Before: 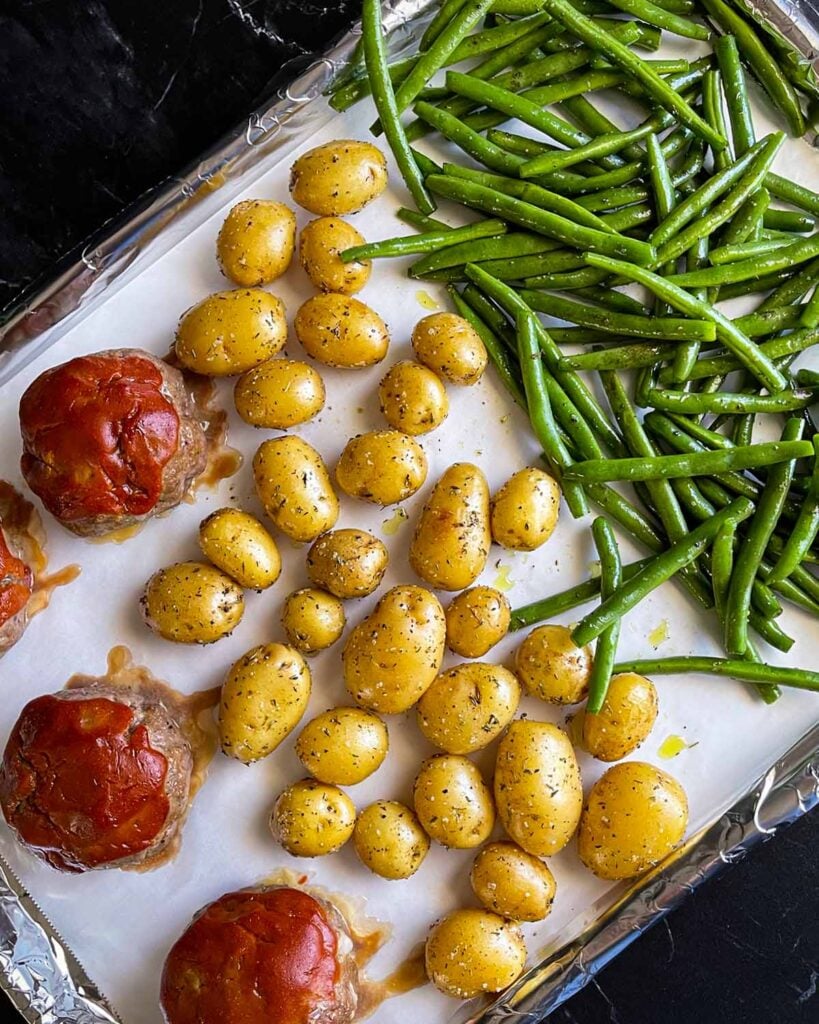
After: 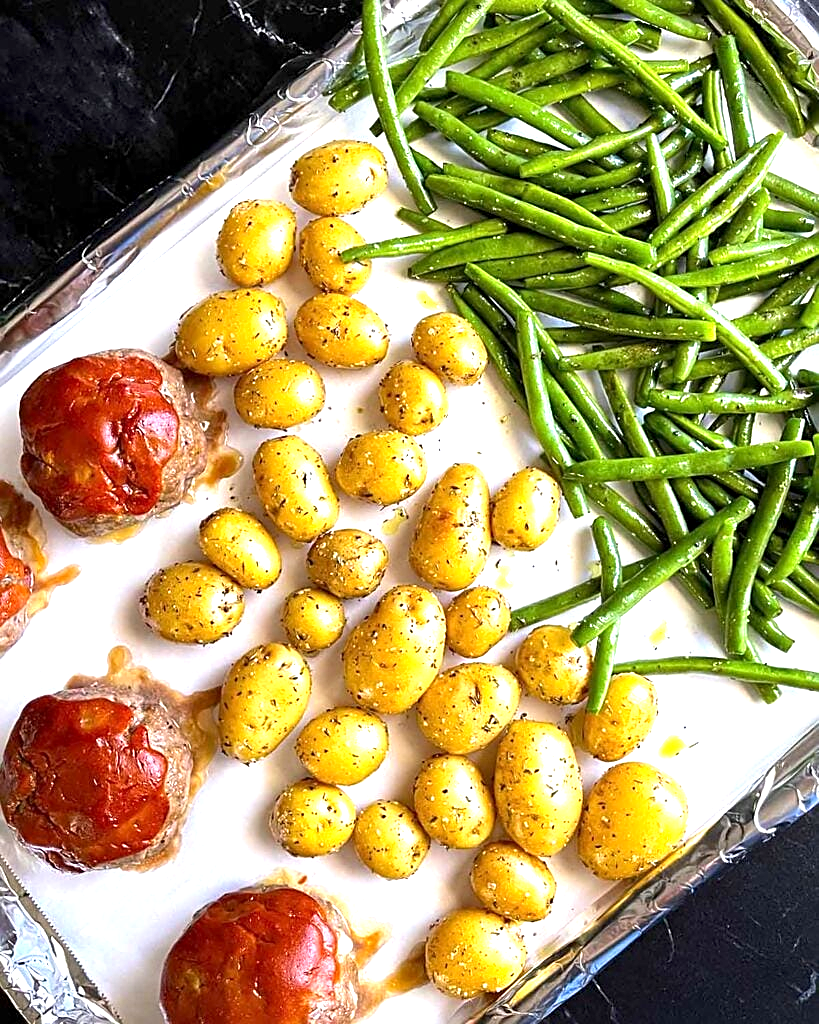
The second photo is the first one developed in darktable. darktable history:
sharpen: on, module defaults
exposure: black level correction 0.001, exposure 1.05 EV, compensate exposure bias true, compensate highlight preservation false
